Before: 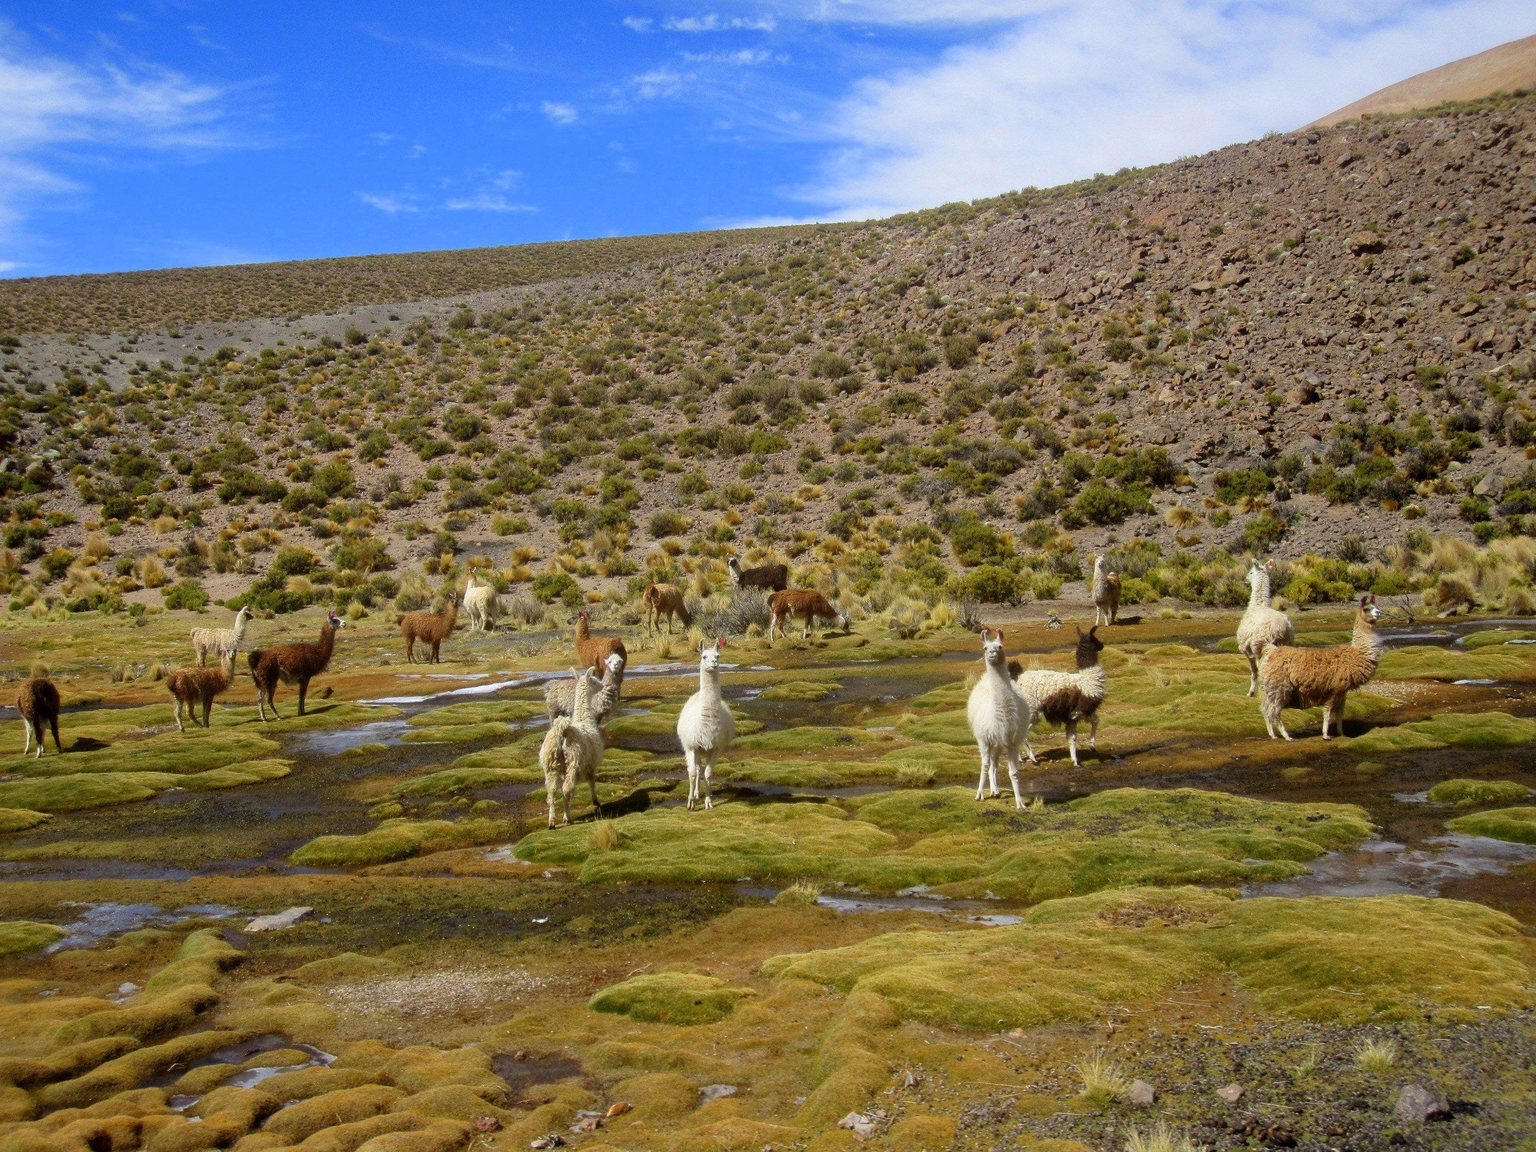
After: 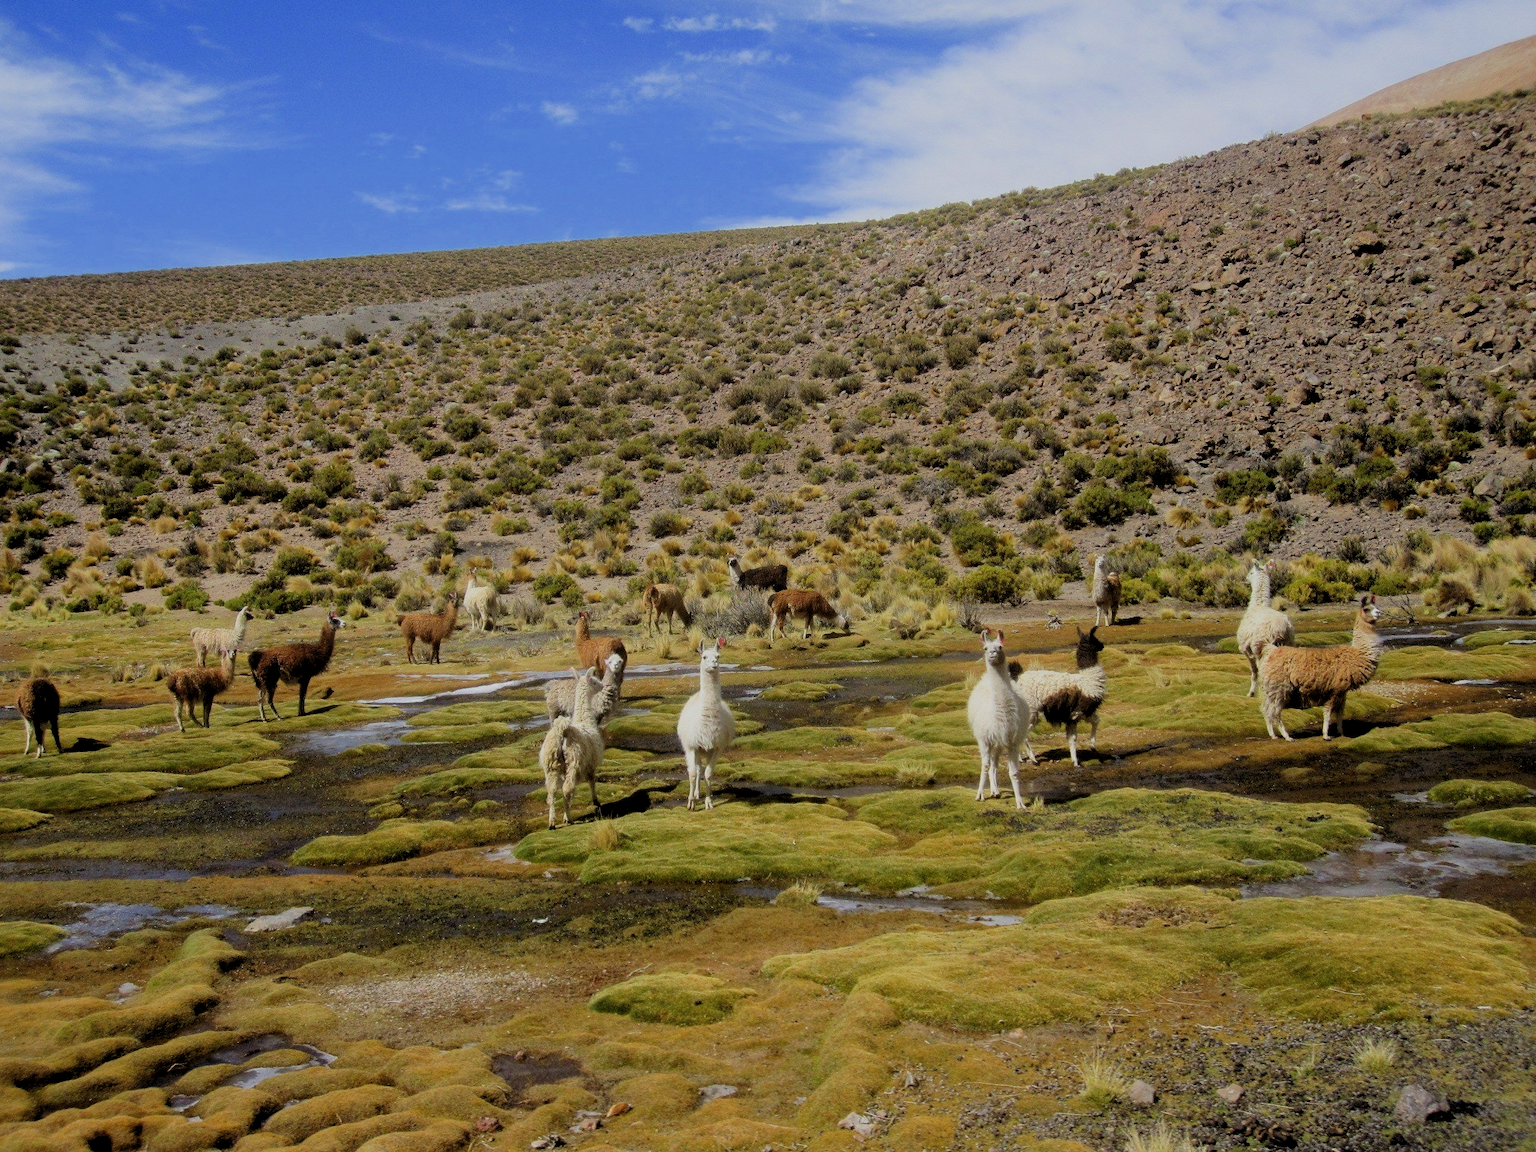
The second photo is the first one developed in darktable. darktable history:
filmic rgb: black relative exposure -6.68 EV, white relative exposure 4.56 EV, hardness 3.25
levels: levels [0.026, 0.507, 0.987]
